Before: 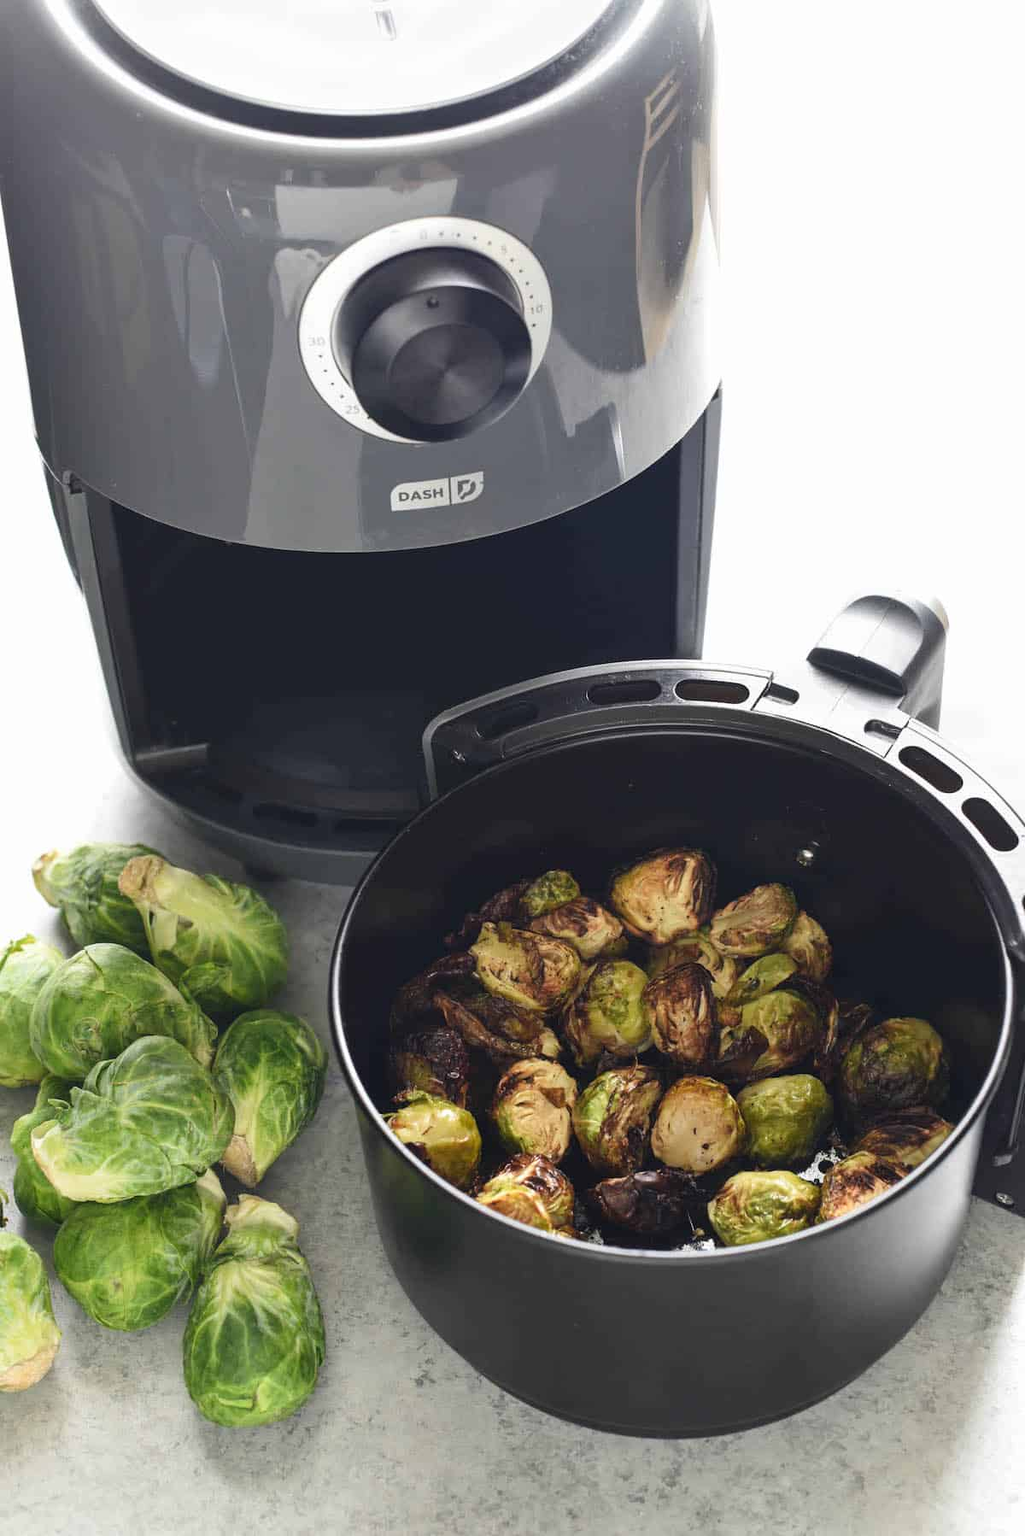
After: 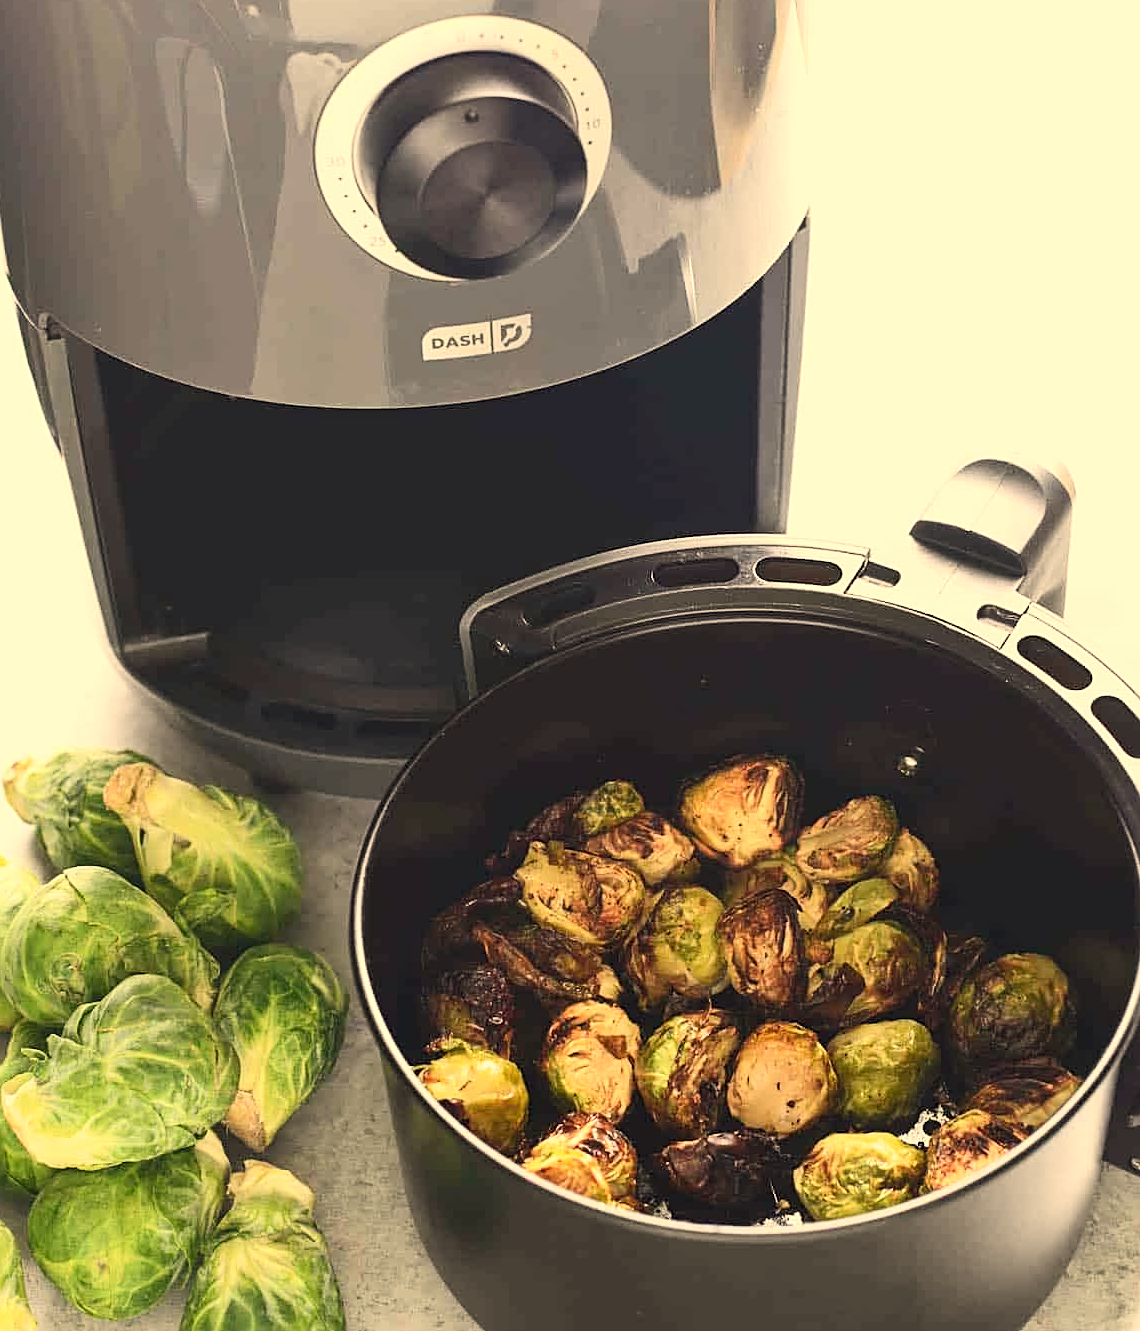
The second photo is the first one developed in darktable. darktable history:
crop and rotate: left 2.991%, top 13.302%, right 1.981%, bottom 12.636%
white balance: red 1.123, blue 0.83
contrast brightness saturation: contrast 0.2, brightness 0.15, saturation 0.14
sharpen: on, module defaults
